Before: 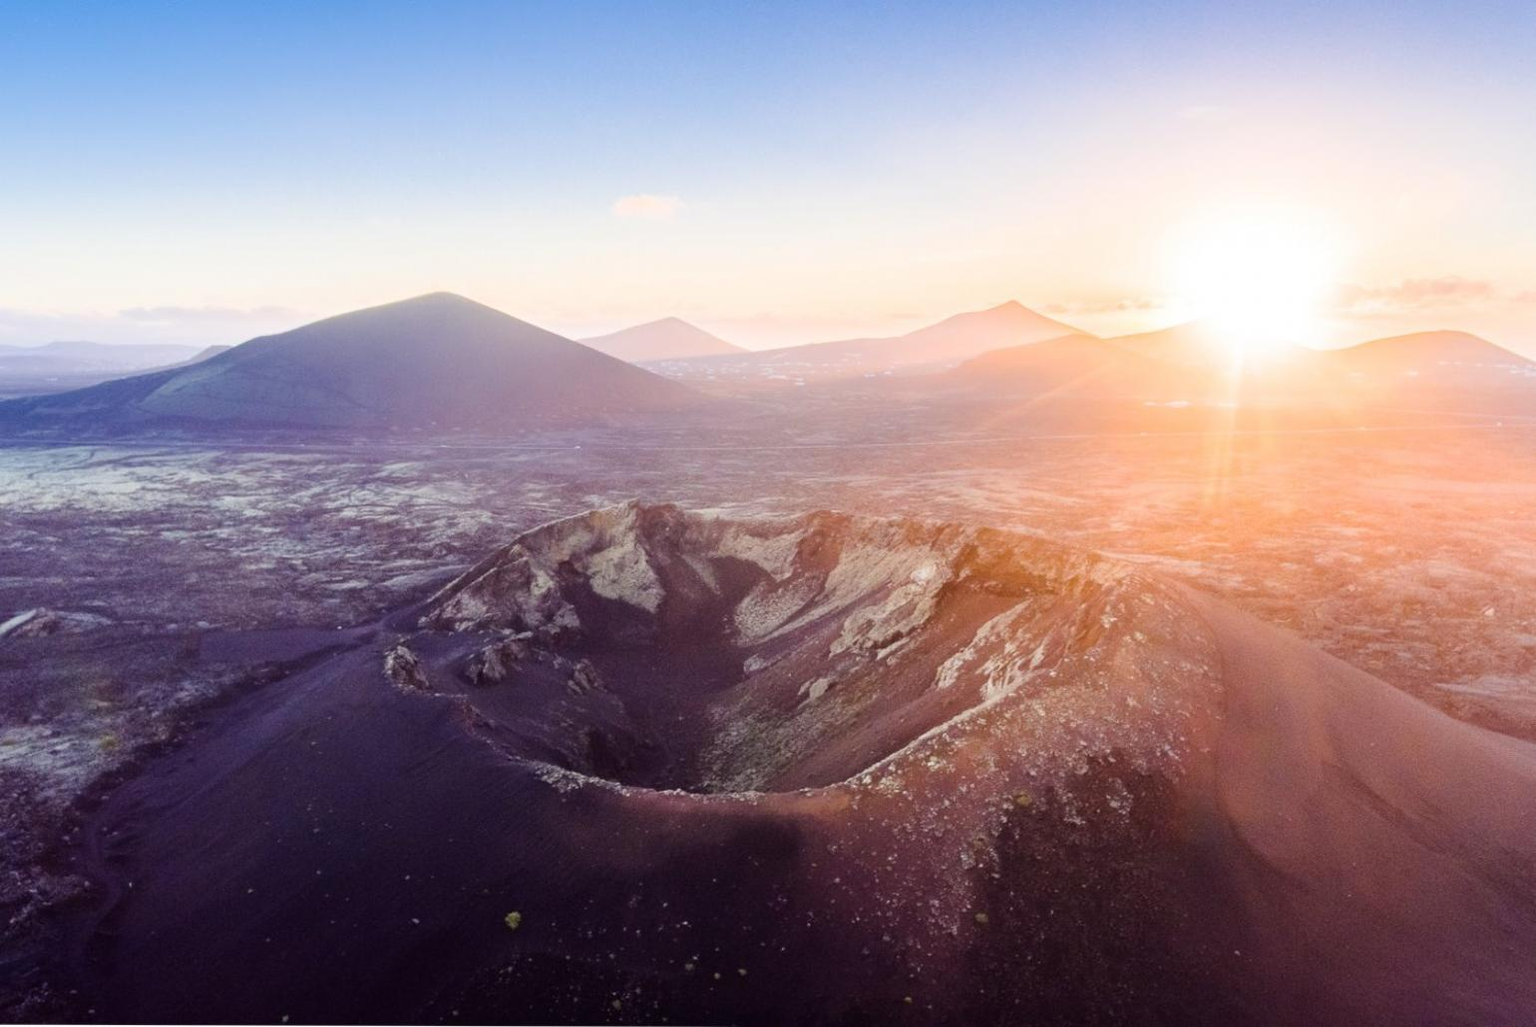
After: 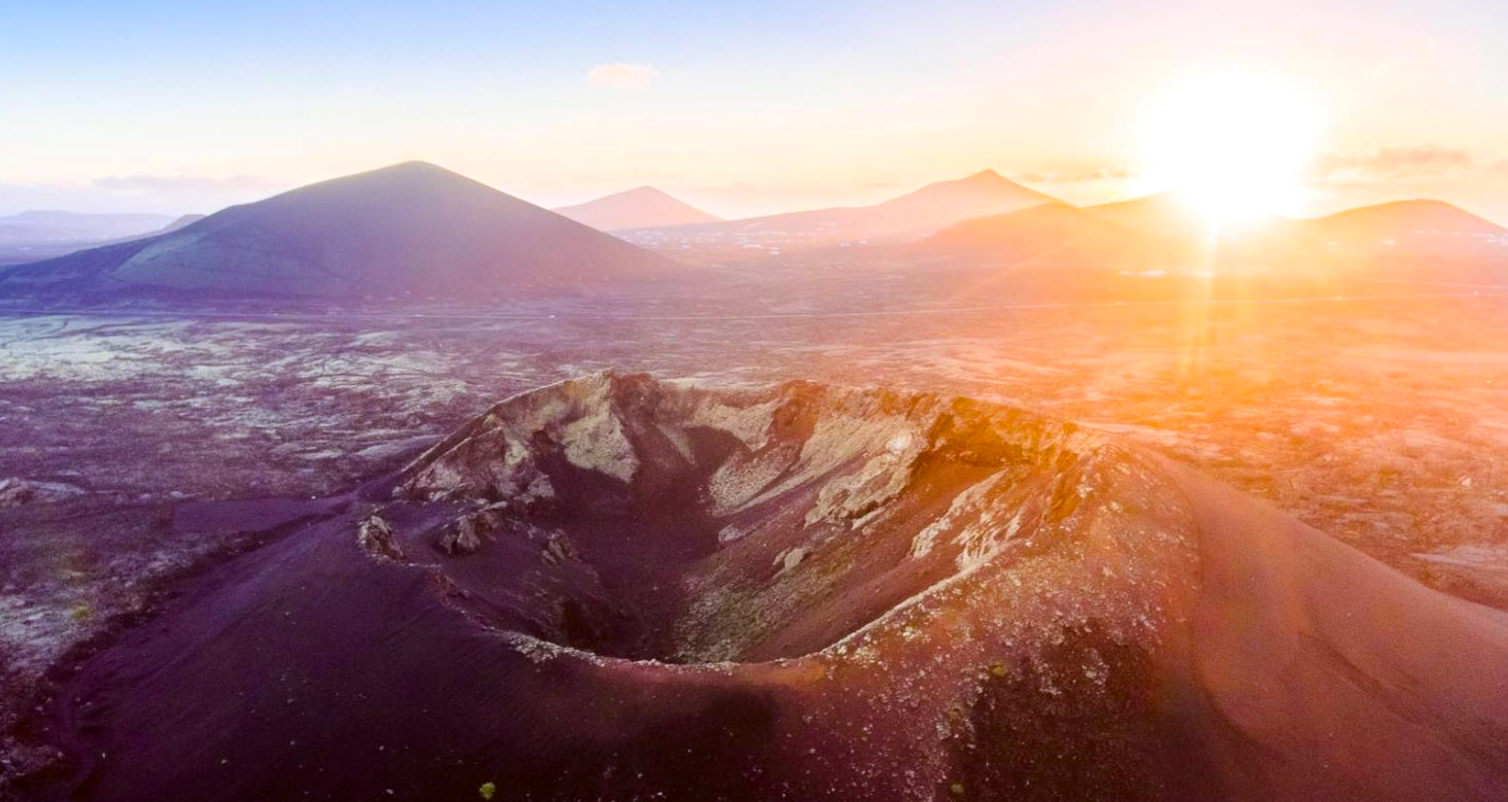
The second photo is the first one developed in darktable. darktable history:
tone equalizer: on, module defaults
color balance rgb: linear chroma grading › global chroma 15%, perceptual saturation grading › global saturation 30%
color calibration: illuminant as shot in camera, x 0.358, y 0.373, temperature 4628.91 K
shadows and highlights: shadows -10, white point adjustment 1.5, highlights 10
crop and rotate: left 1.814%, top 12.818%, right 0.25%, bottom 9.225%
color correction: highlights a* -1.43, highlights b* 10.12, shadows a* 0.395, shadows b* 19.35
